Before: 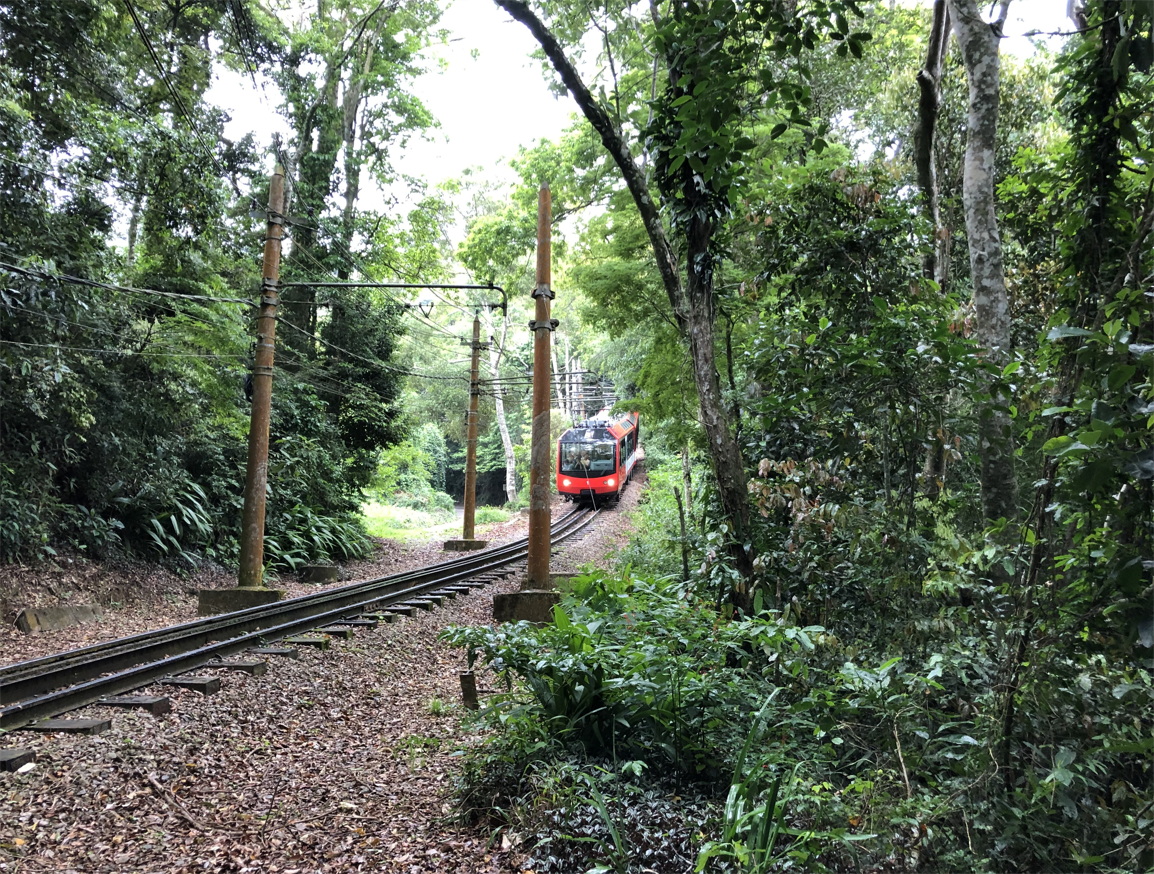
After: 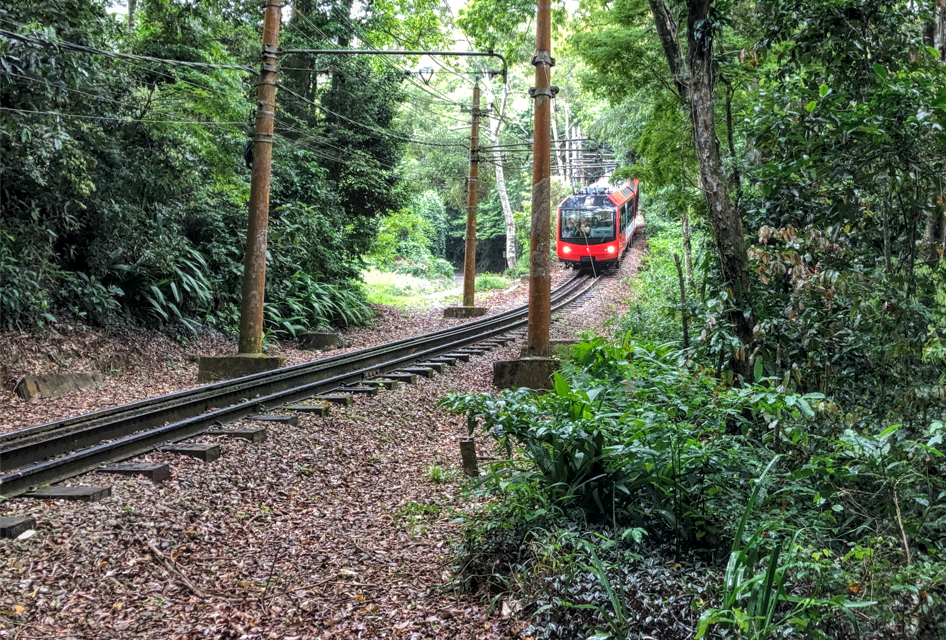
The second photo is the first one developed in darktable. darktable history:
crop: top 26.708%, right 17.987%
local contrast: highlights 74%, shadows 55%, detail 176%, midtone range 0.211
